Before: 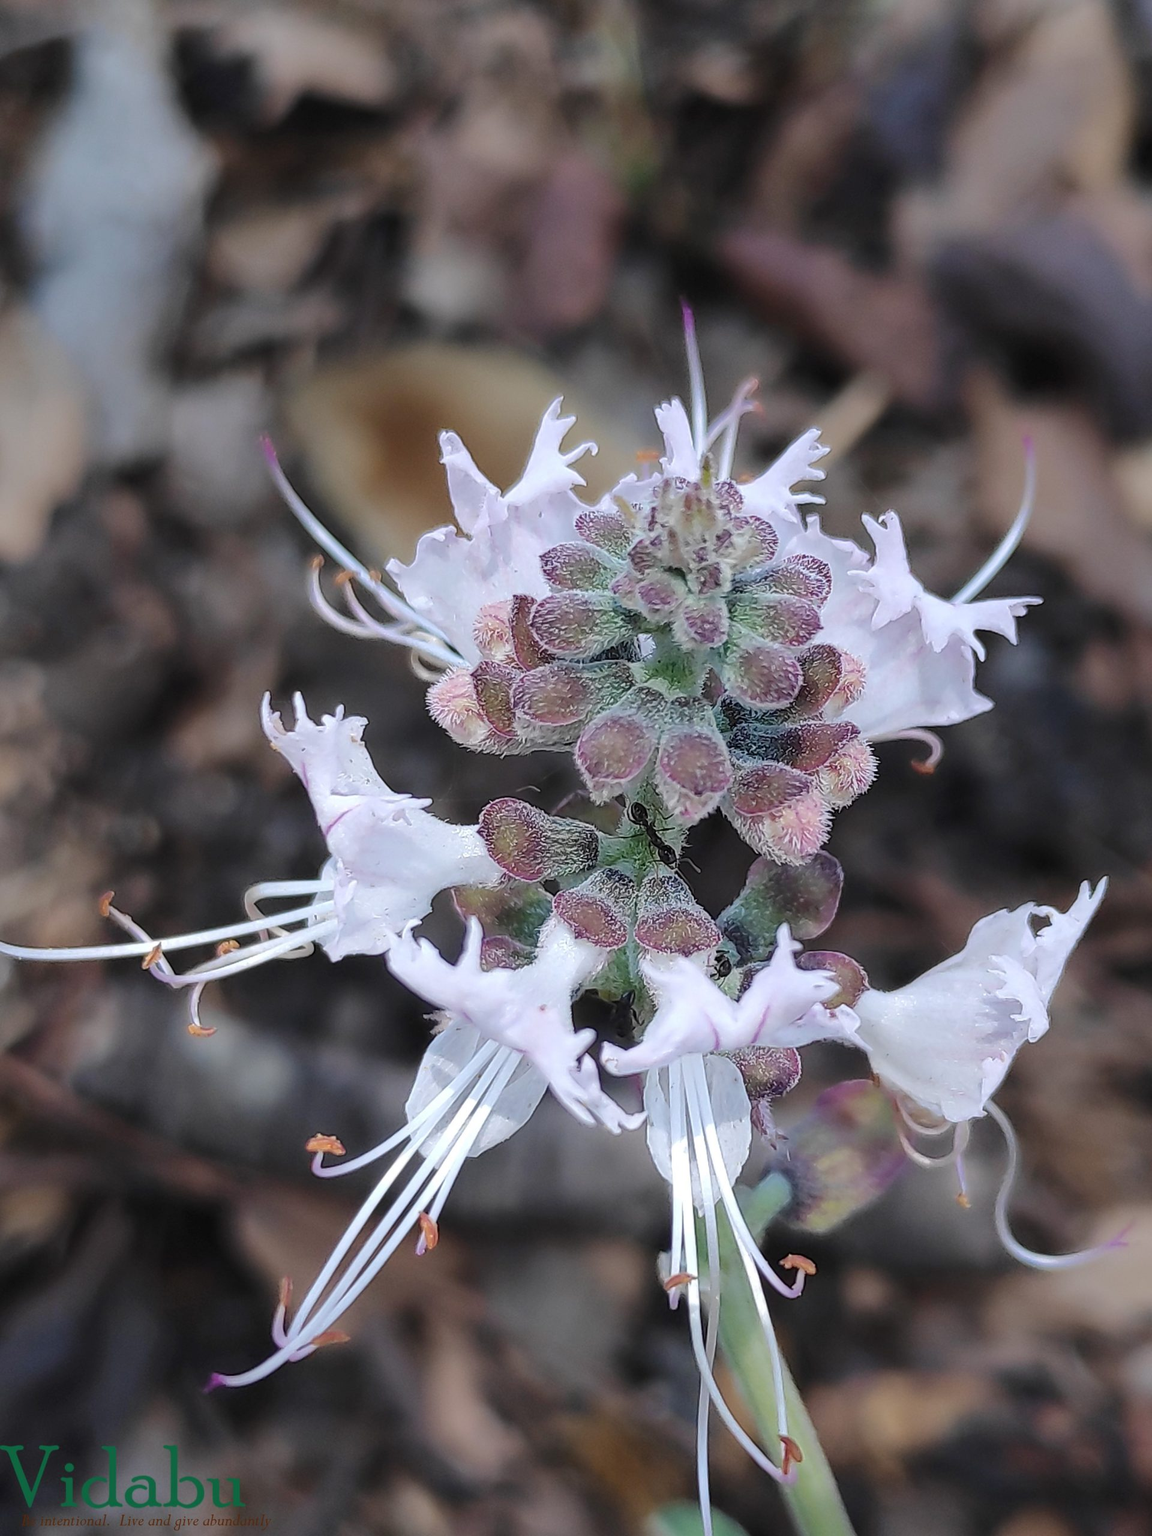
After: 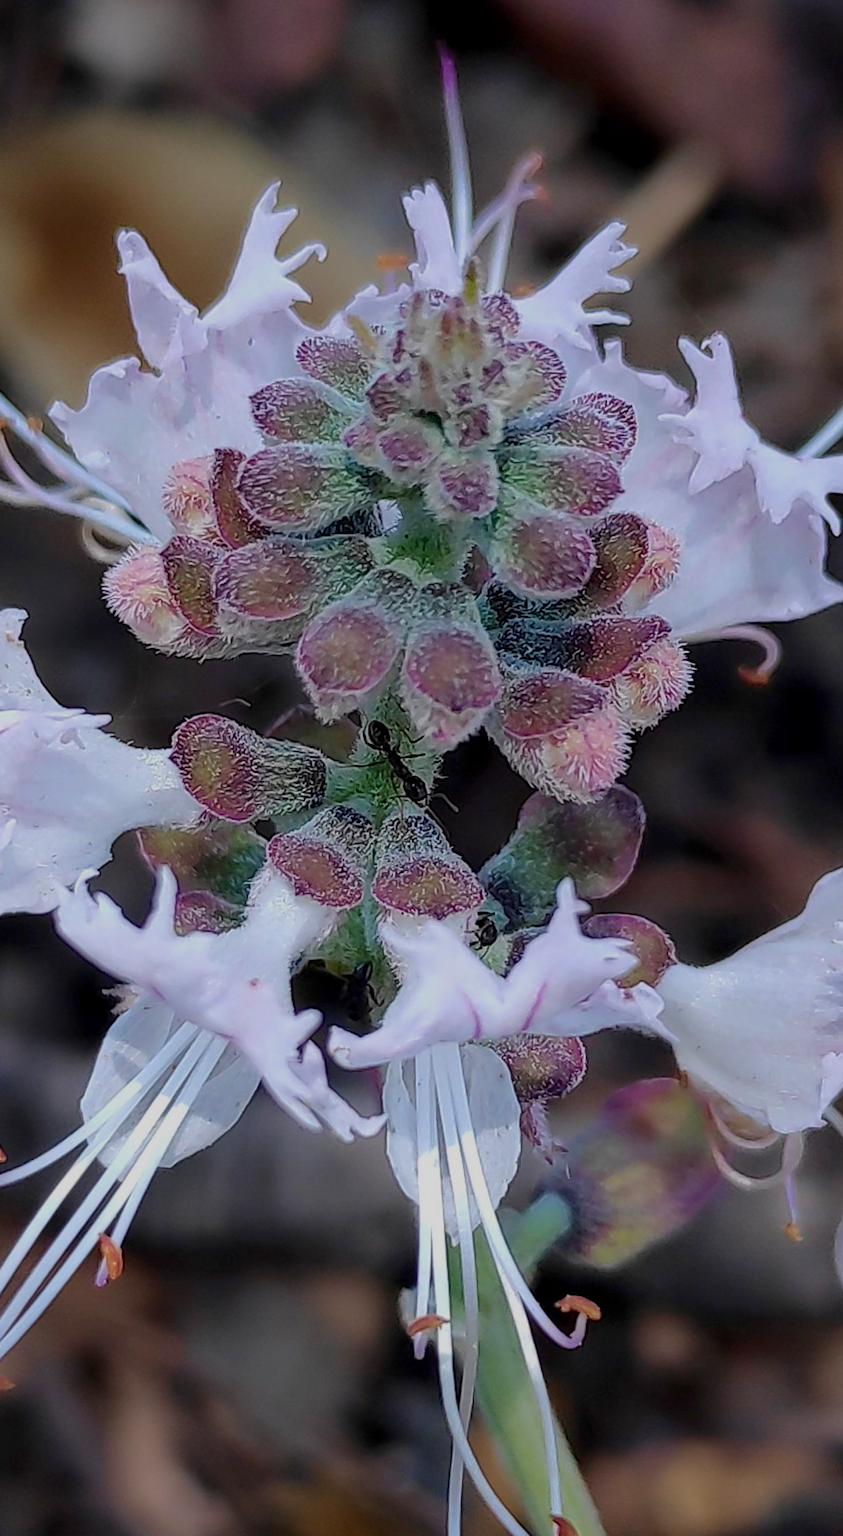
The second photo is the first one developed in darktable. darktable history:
exposure: black level correction 0.009, exposure -0.637 EV, compensate highlight preservation false
crop and rotate: left 28.256%, top 17.734%, right 12.656%, bottom 3.573%
velvia: strength 15%
contrast brightness saturation: contrast 0.08, saturation 0.2
rotate and perspective: rotation 0.074°, lens shift (vertical) 0.096, lens shift (horizontal) -0.041, crop left 0.043, crop right 0.952, crop top 0.024, crop bottom 0.979
